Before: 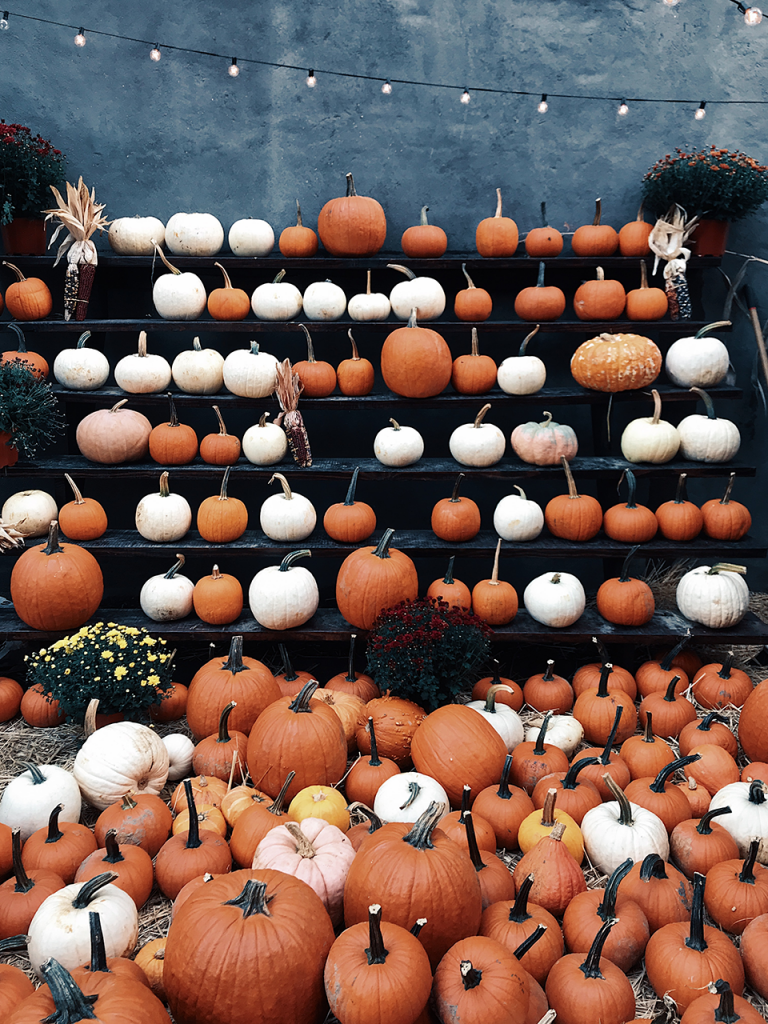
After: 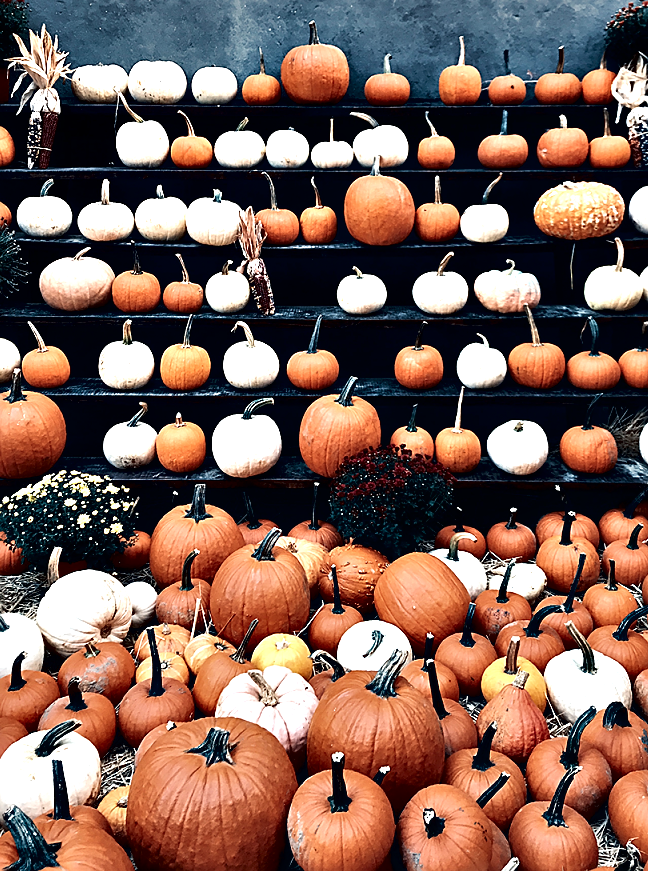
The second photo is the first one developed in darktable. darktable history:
crop and rotate: left 4.83%, top 14.923%, right 10.692%
exposure: exposure 0.203 EV, compensate highlight preservation false
contrast brightness saturation: saturation -0.066
contrast equalizer: octaves 7, y [[0.627 ×6], [0.563 ×6], [0 ×6], [0 ×6], [0 ×6]]
sharpen: on, module defaults
